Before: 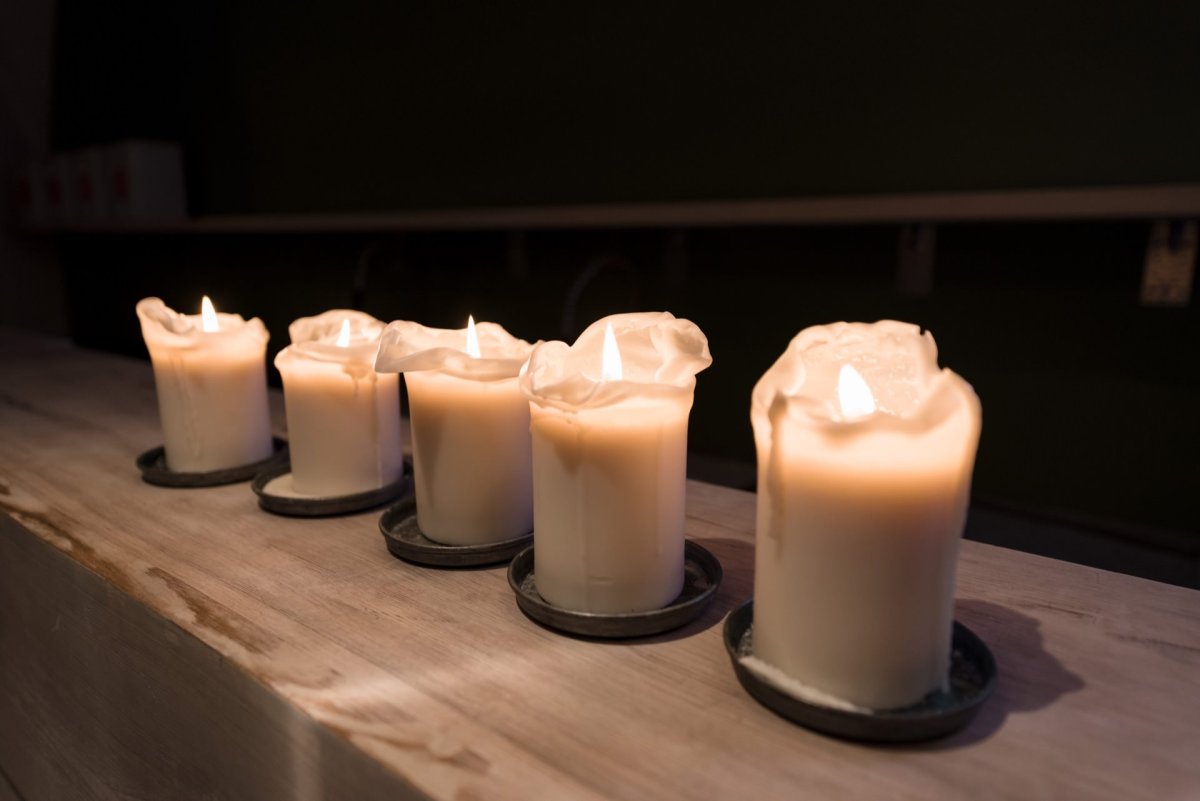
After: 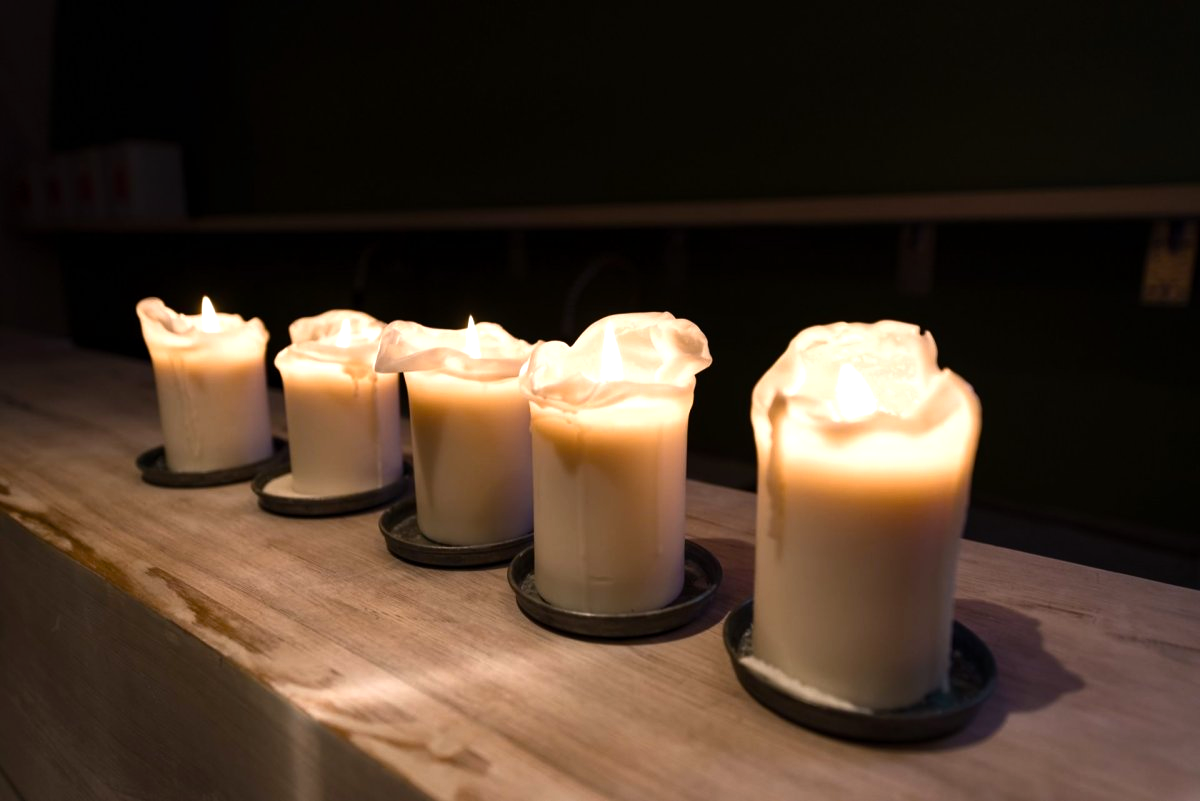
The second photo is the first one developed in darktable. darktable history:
color balance rgb: shadows lift › chroma 1.029%, shadows lift › hue 216.32°, linear chroma grading › shadows -8.678%, linear chroma grading › global chroma 9.675%, perceptual saturation grading › global saturation 20%, perceptual saturation grading › highlights -24.776%, perceptual saturation grading › shadows 24.297%, perceptual brilliance grading › global brilliance 14.945%, perceptual brilliance grading › shadows -34.307%
